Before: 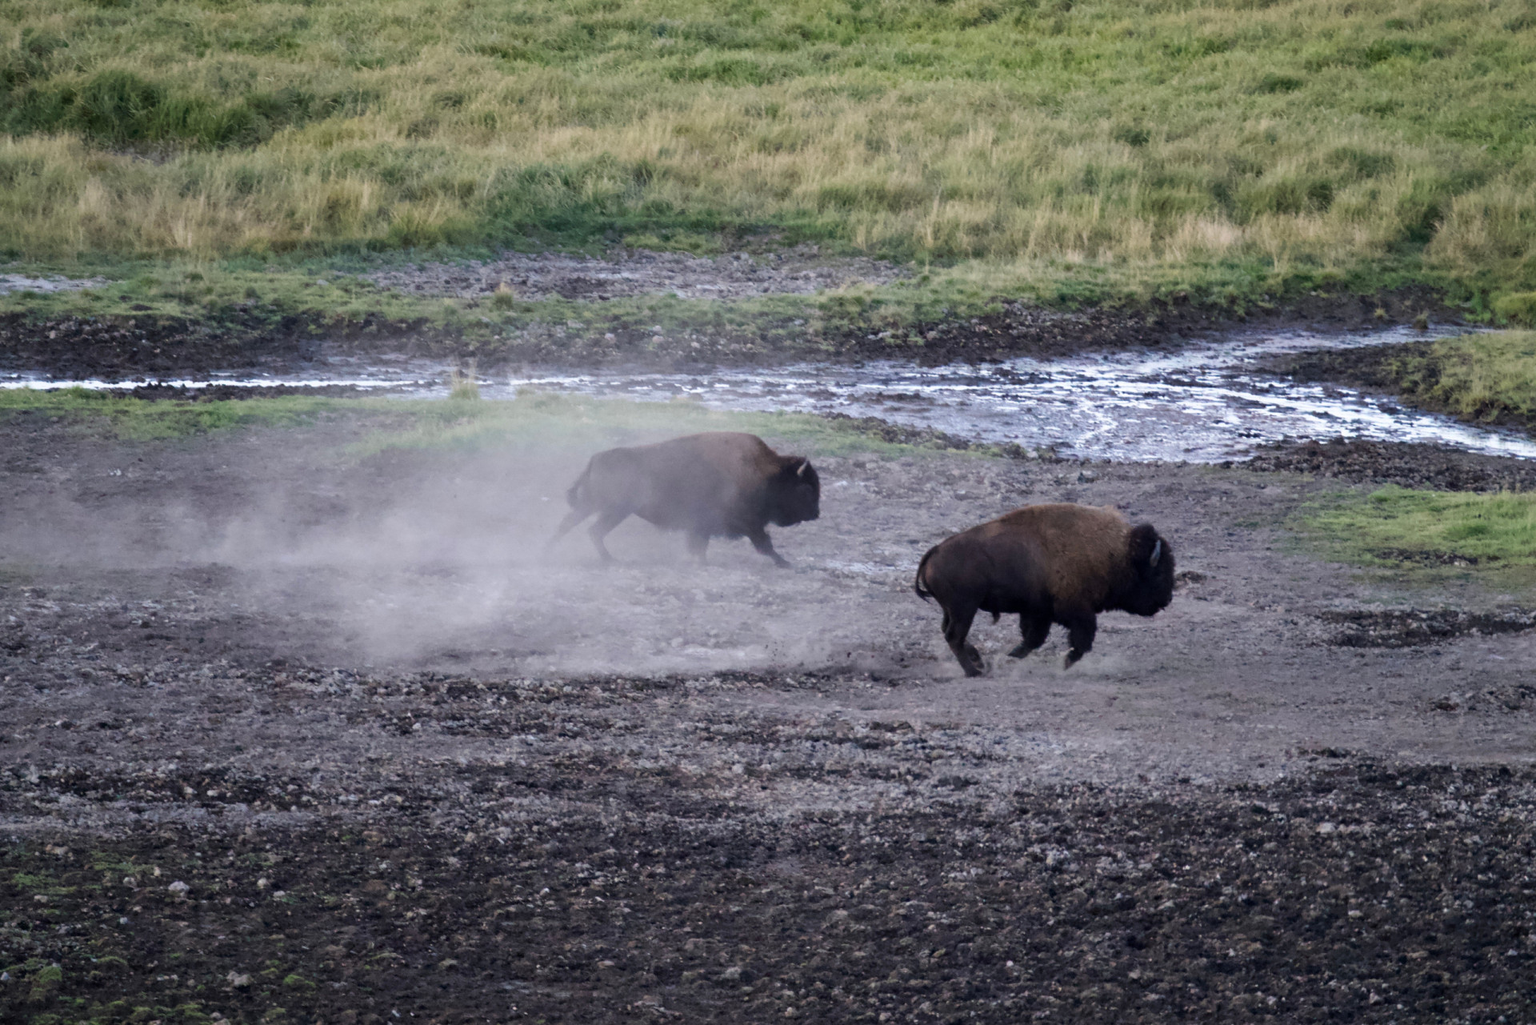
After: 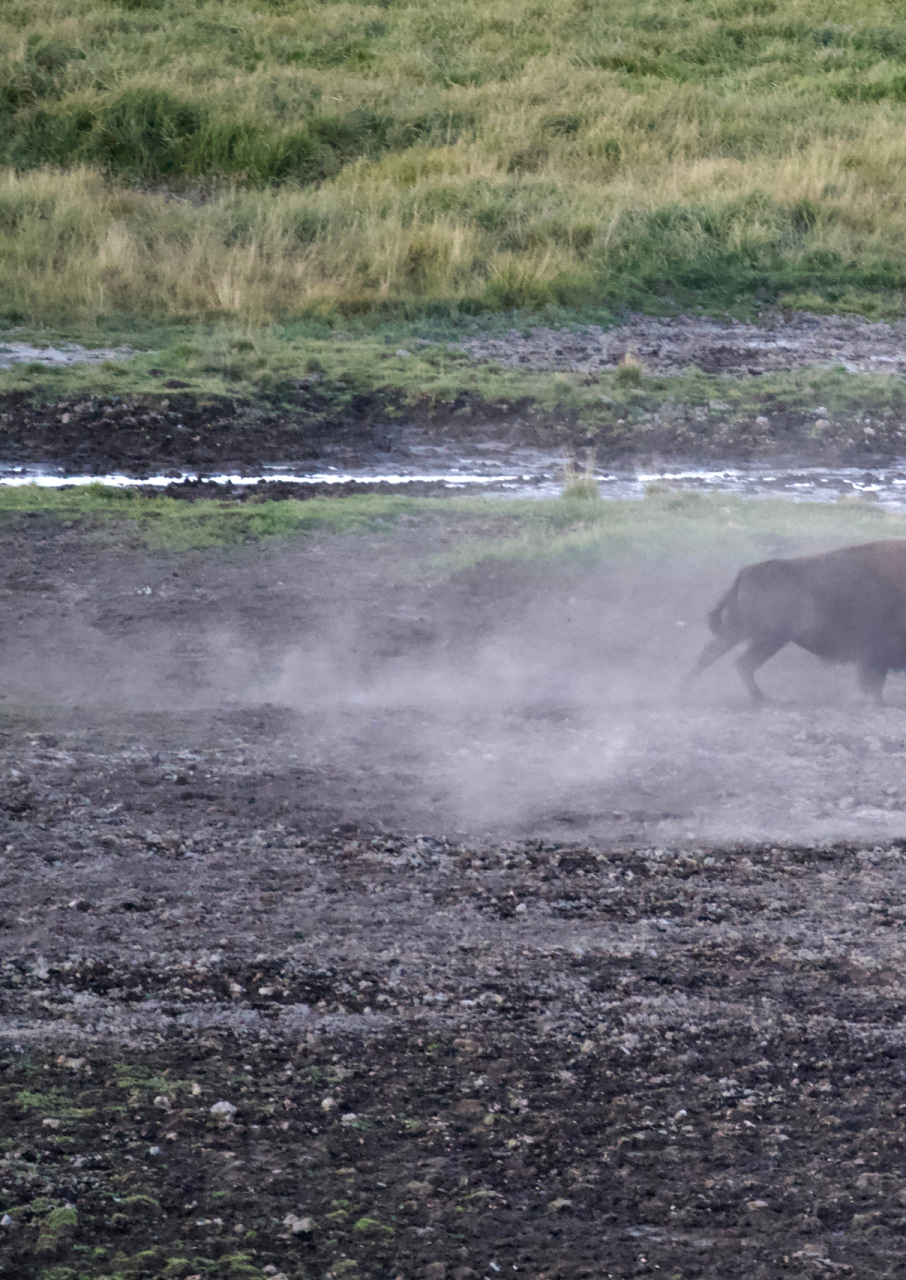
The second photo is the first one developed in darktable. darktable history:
exposure: exposure 0.226 EV, compensate highlight preservation false
shadows and highlights: radius 107.06, shadows 40.46, highlights -71.84, low approximation 0.01, soften with gaussian
crop and rotate: left 0.051%, top 0%, right 52.72%
base curve: curves: ch0 [(0, 0) (0.472, 0.455) (1, 1)], preserve colors none
